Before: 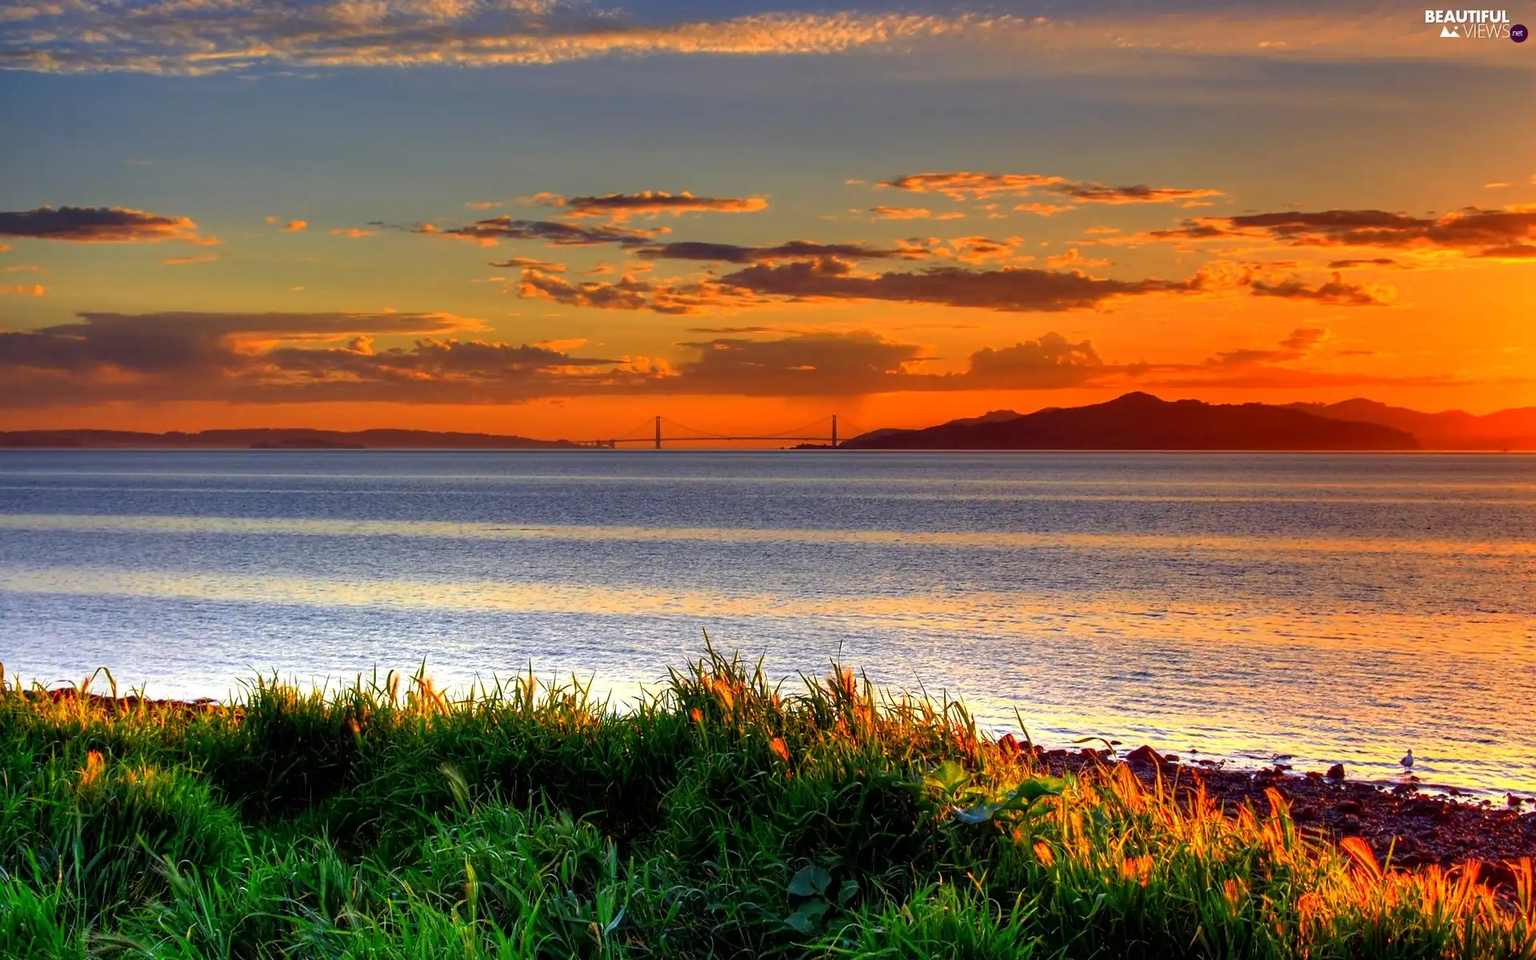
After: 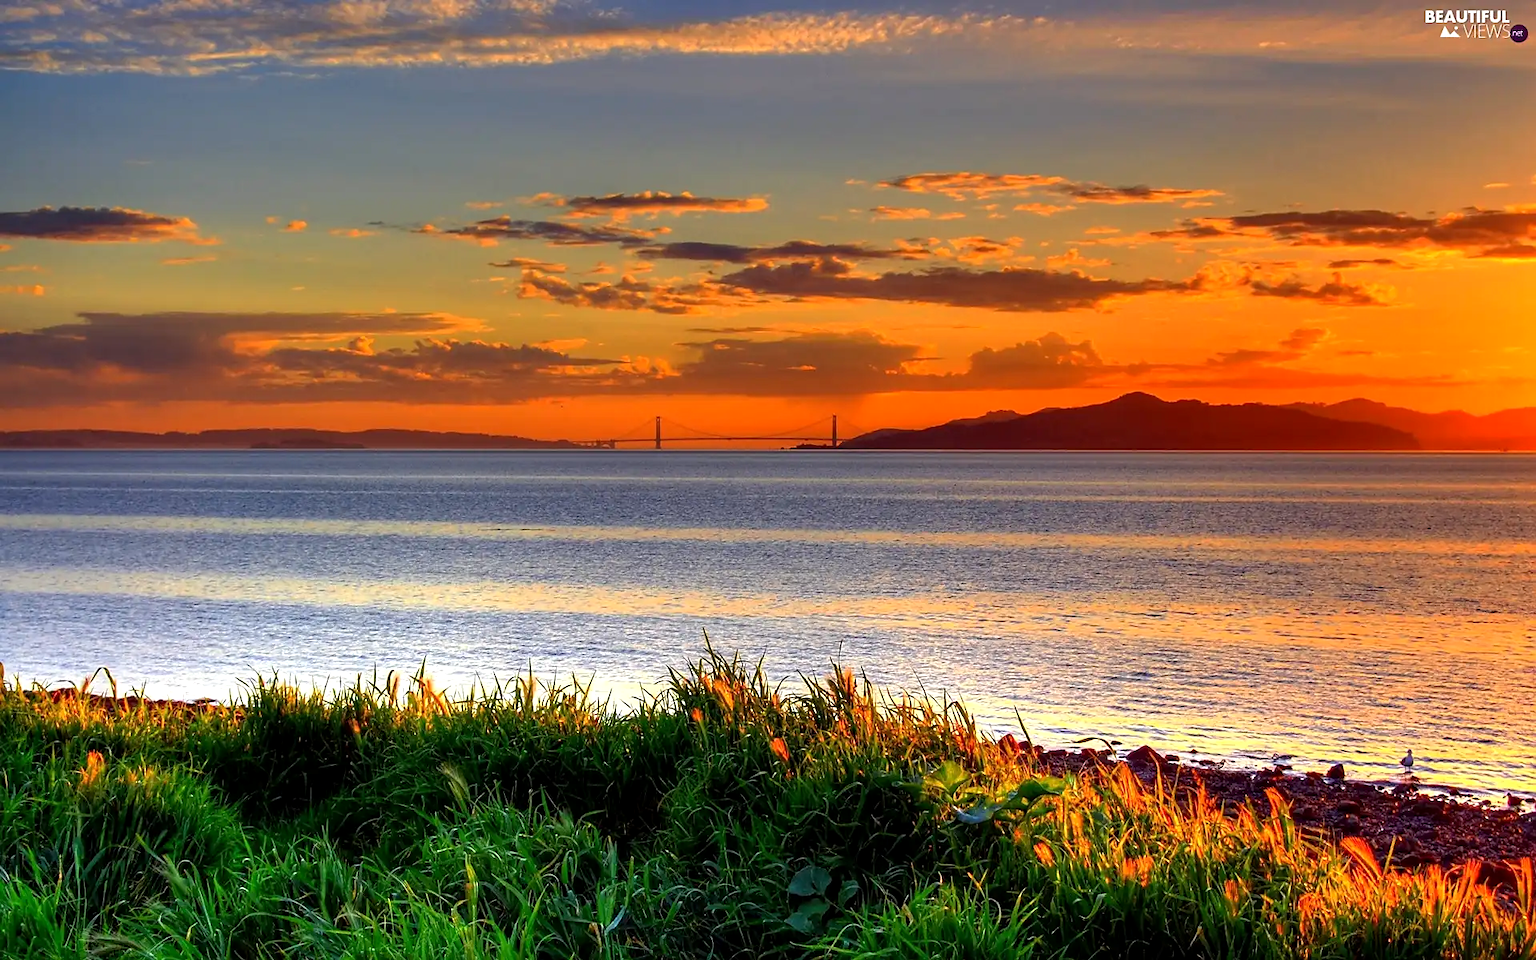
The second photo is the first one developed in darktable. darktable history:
exposure: black level correction 0.001, exposure 0.138 EV, compensate highlight preservation false
sharpen: radius 1.599, amount 0.368, threshold 1.532
